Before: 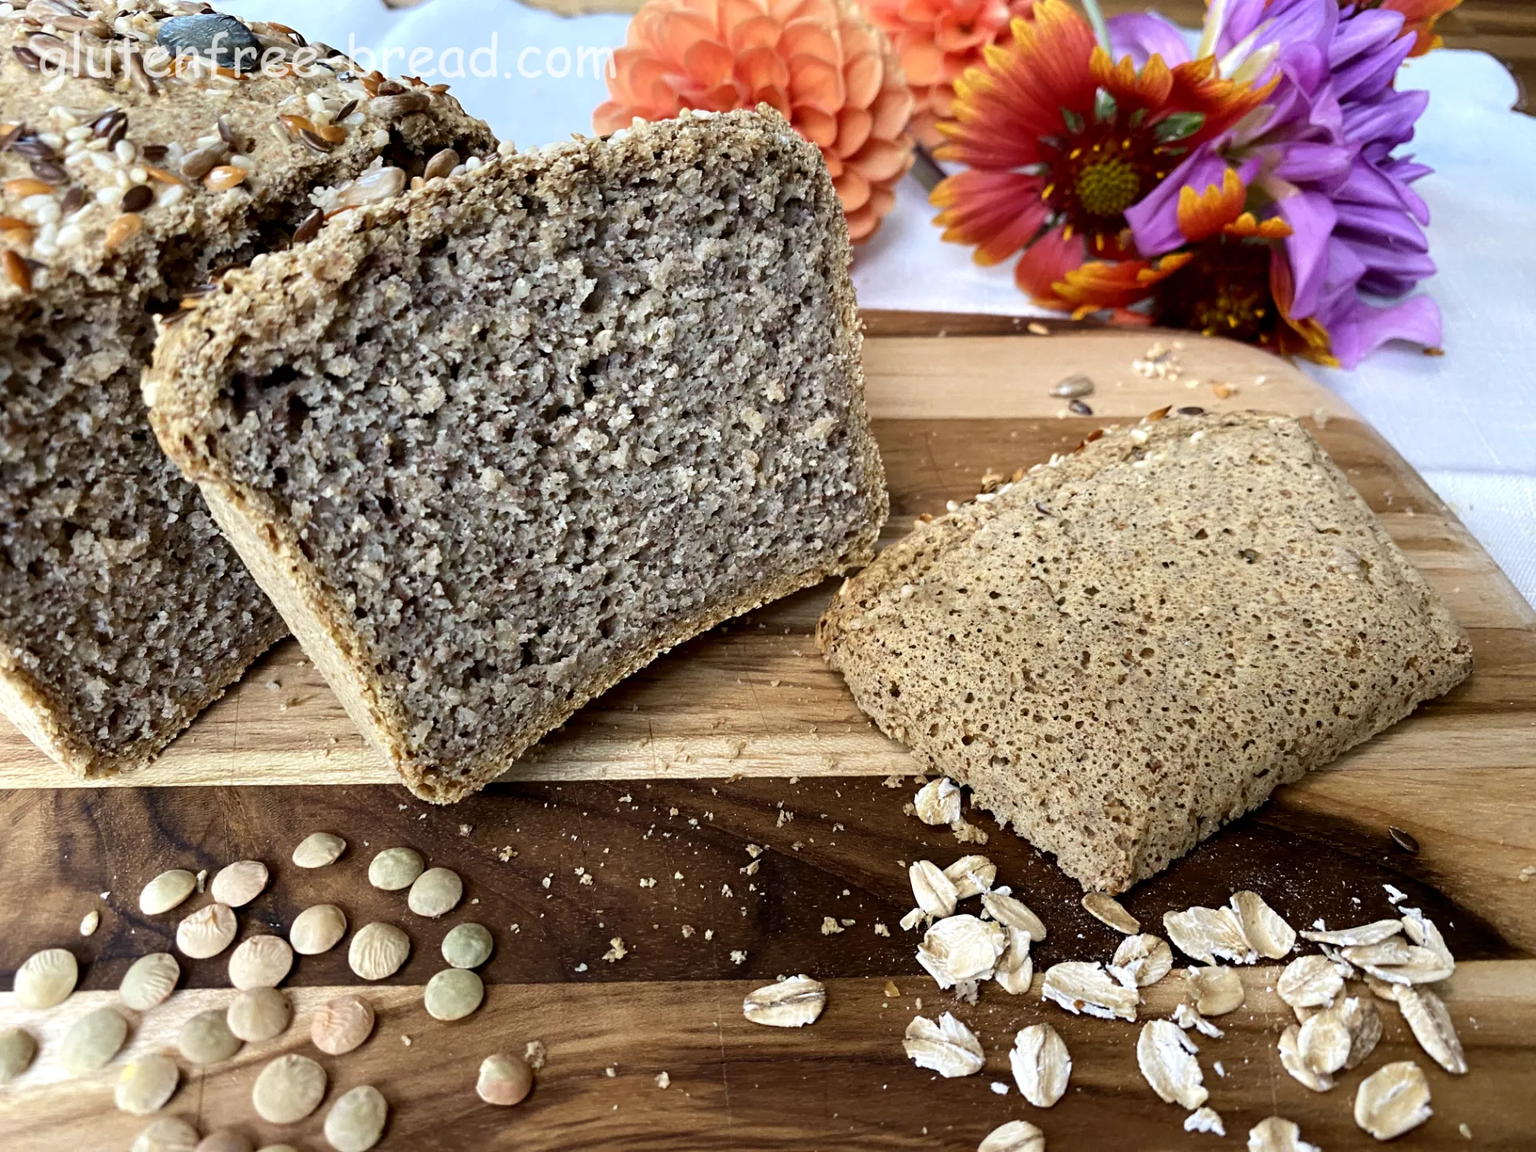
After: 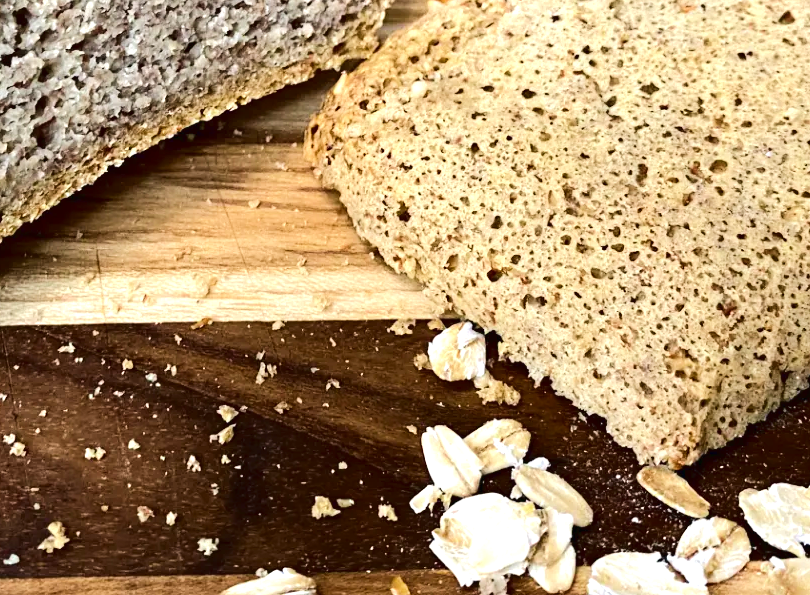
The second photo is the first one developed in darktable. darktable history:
exposure: black level correction 0, exposure 0.499 EV, compensate highlight preservation false
tone curve: curves: ch0 [(0, 0) (0.003, 0.012) (0.011, 0.02) (0.025, 0.032) (0.044, 0.046) (0.069, 0.06) (0.1, 0.09) (0.136, 0.133) (0.177, 0.182) (0.224, 0.247) (0.277, 0.316) (0.335, 0.396) (0.399, 0.48) (0.468, 0.568) (0.543, 0.646) (0.623, 0.717) (0.709, 0.777) (0.801, 0.846) (0.898, 0.912) (1, 1)]
crop: left 37.257%, top 45.204%, right 20.504%, bottom 13.413%
contrast brightness saturation: contrast 0.084, saturation 0.201
tone equalizer: edges refinement/feathering 500, mask exposure compensation -1.57 EV, preserve details no
